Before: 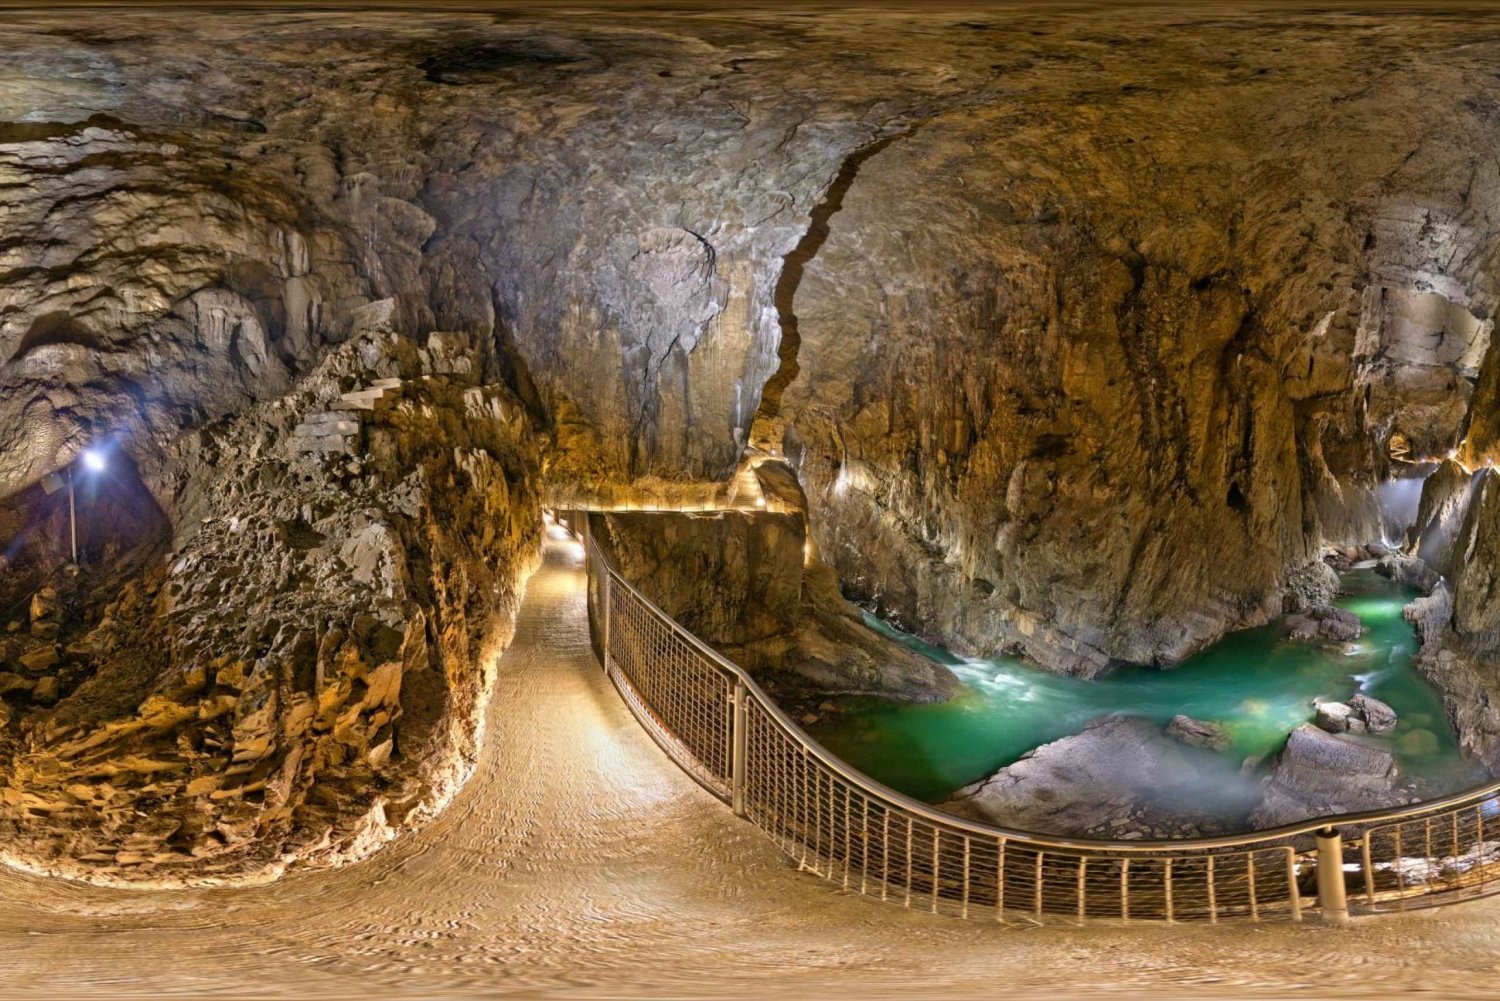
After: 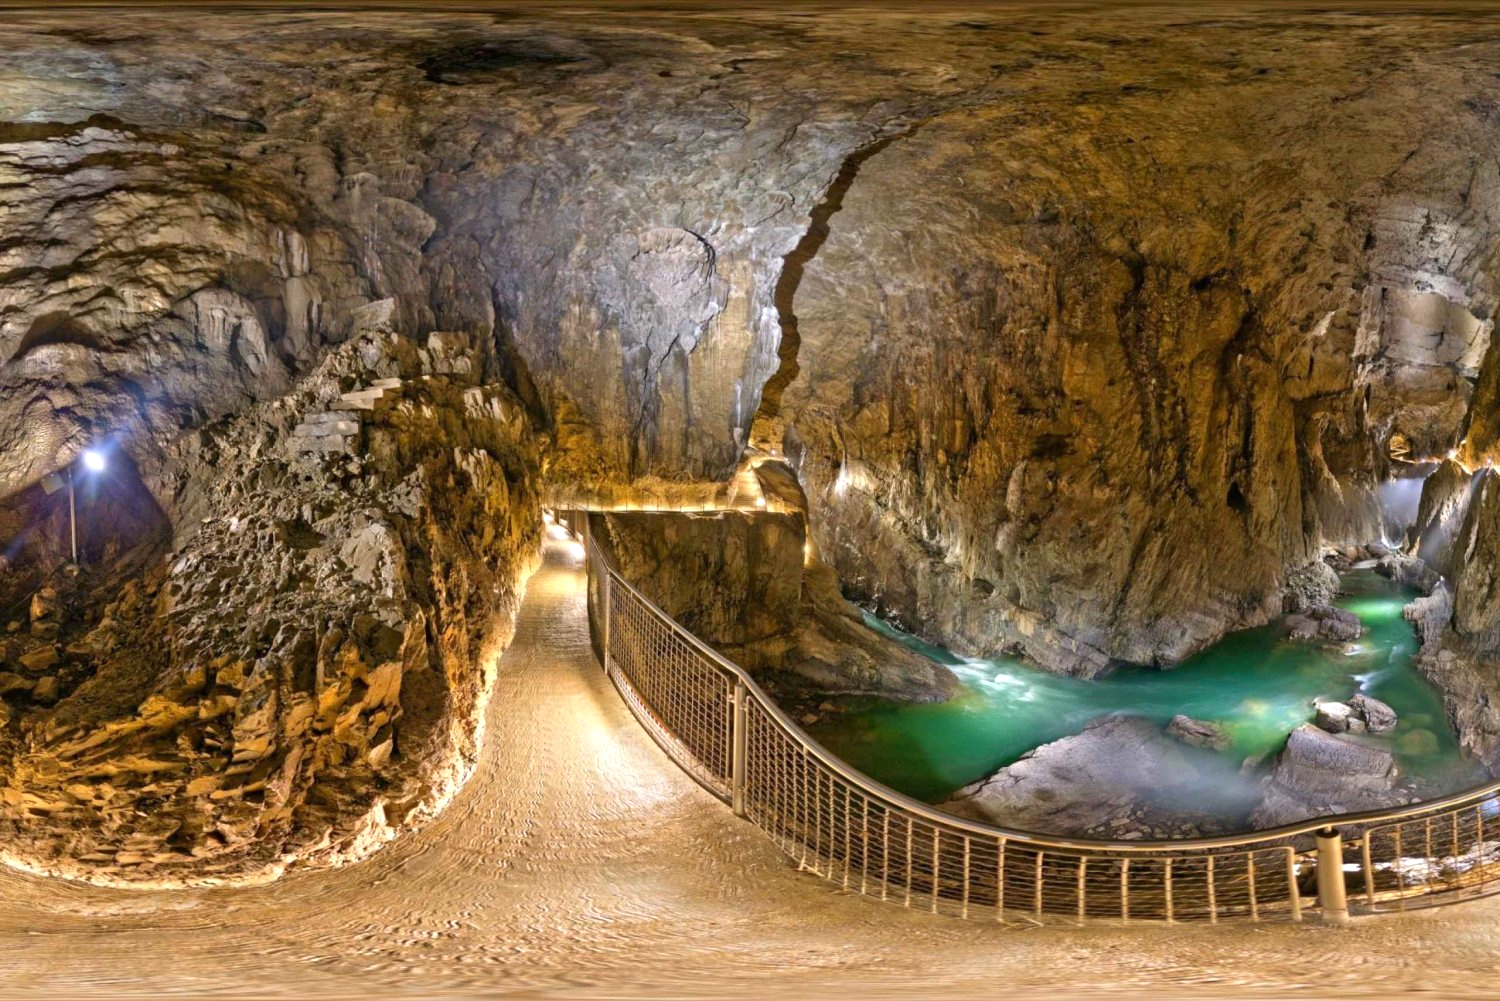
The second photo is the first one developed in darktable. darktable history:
exposure: exposure 0.292 EV, compensate highlight preservation false
tone equalizer: edges refinement/feathering 500, mask exposure compensation -1.57 EV, preserve details no
